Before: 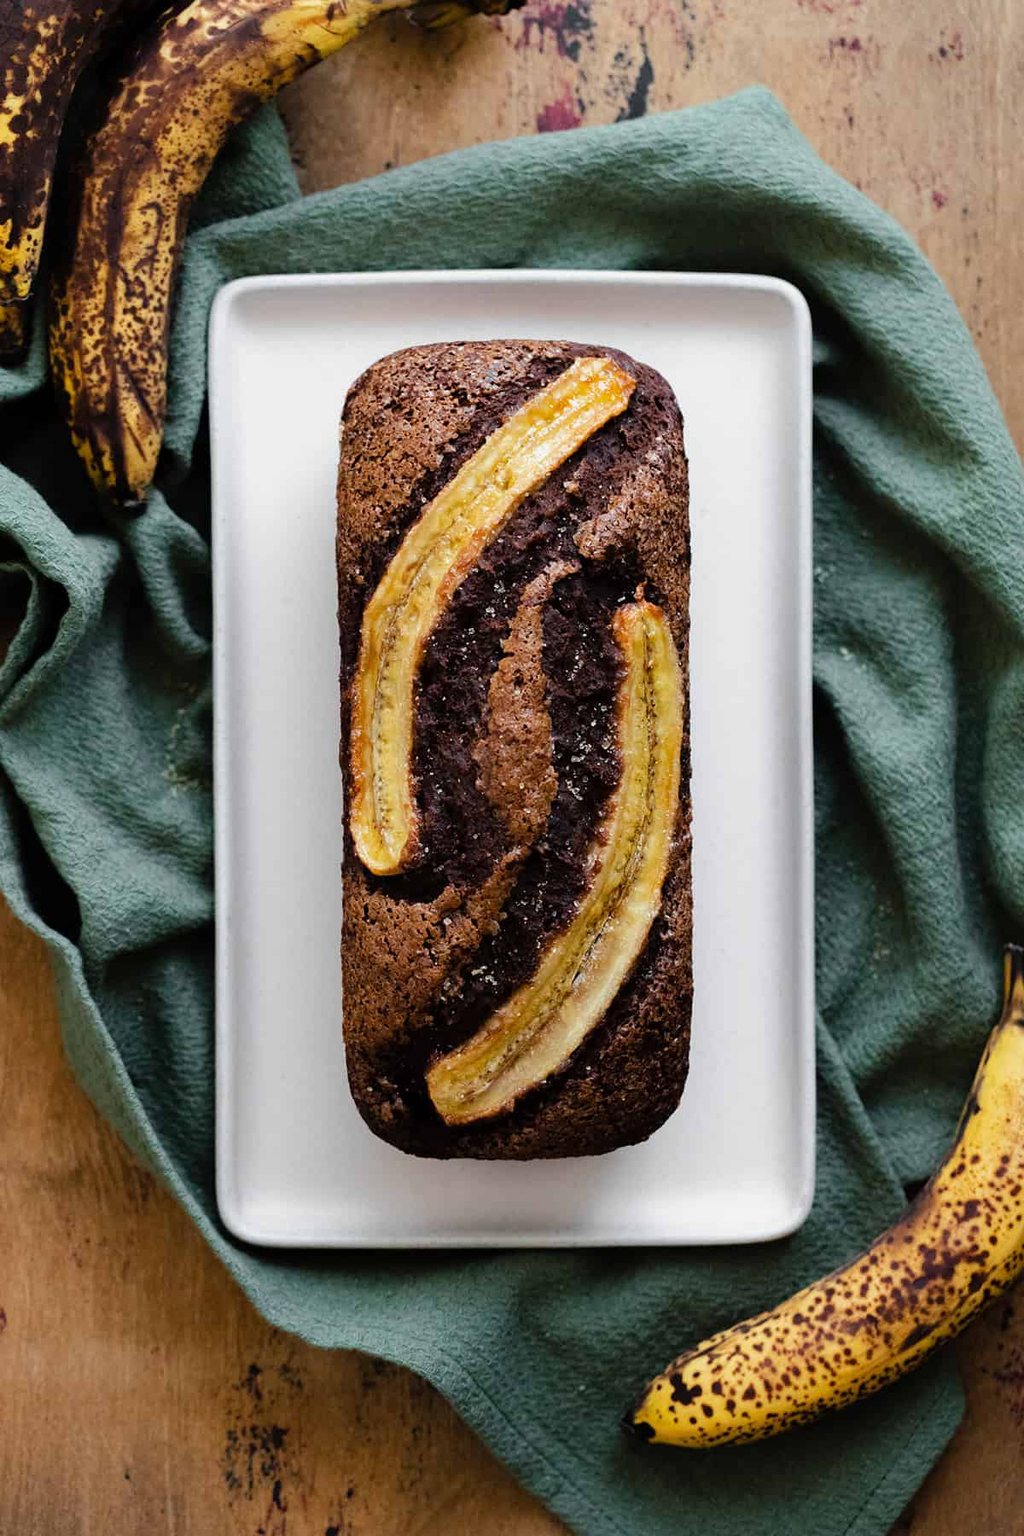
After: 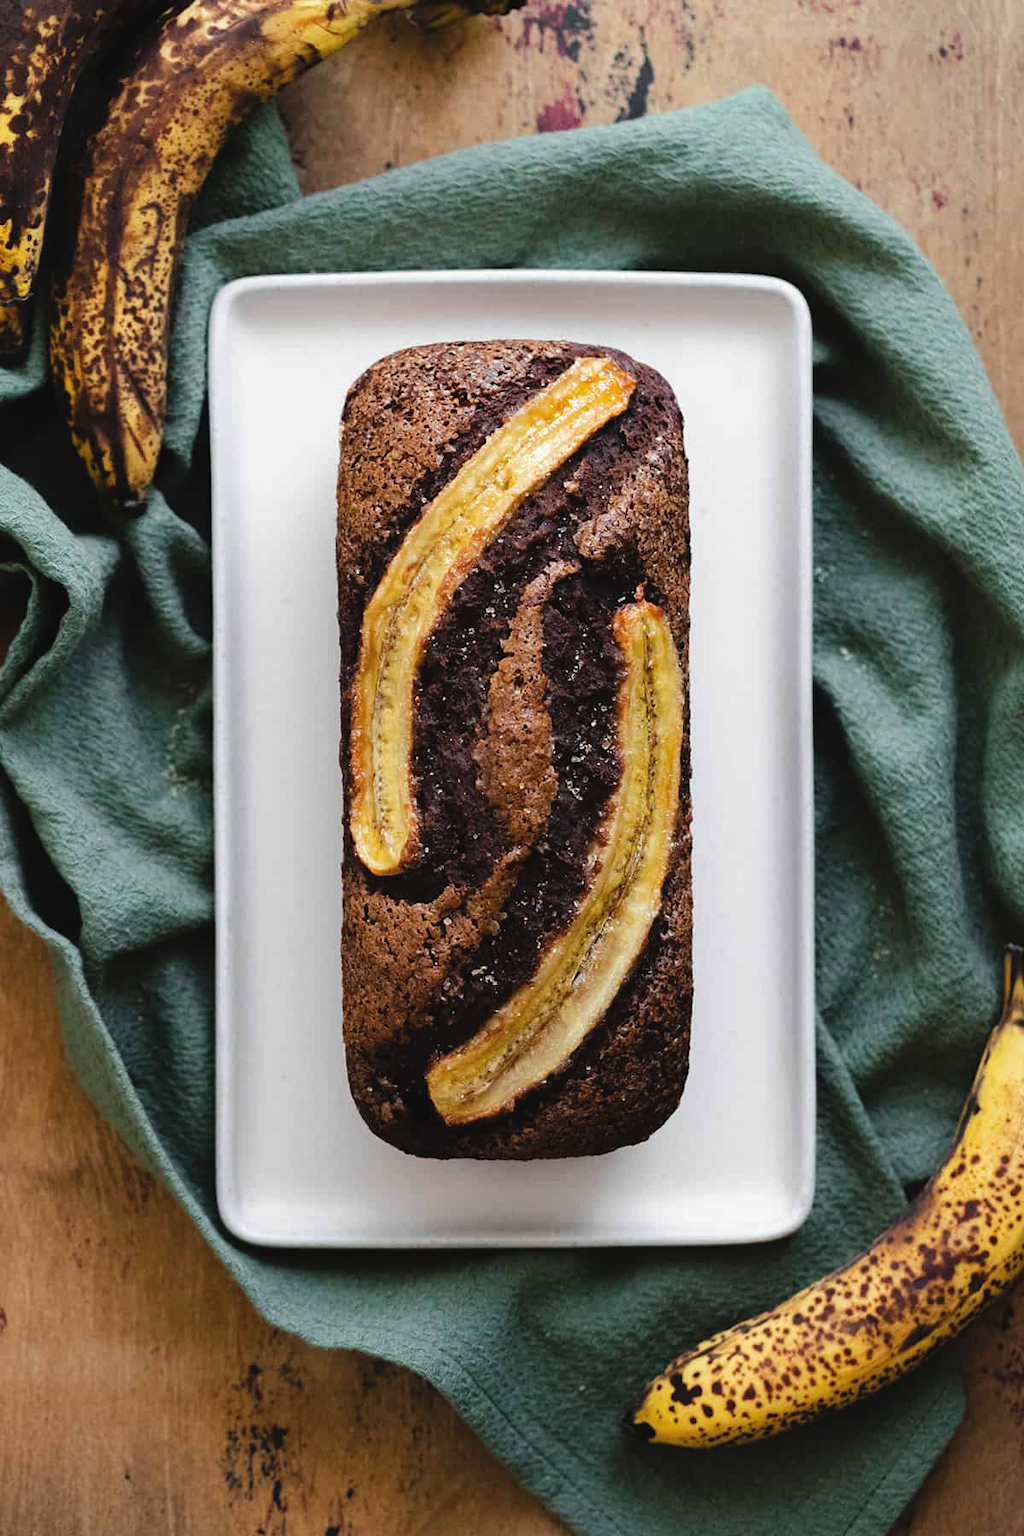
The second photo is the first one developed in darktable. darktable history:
exposure: black level correction -0.004, exposure 0.048 EV, compensate highlight preservation false
tone equalizer: on, module defaults
